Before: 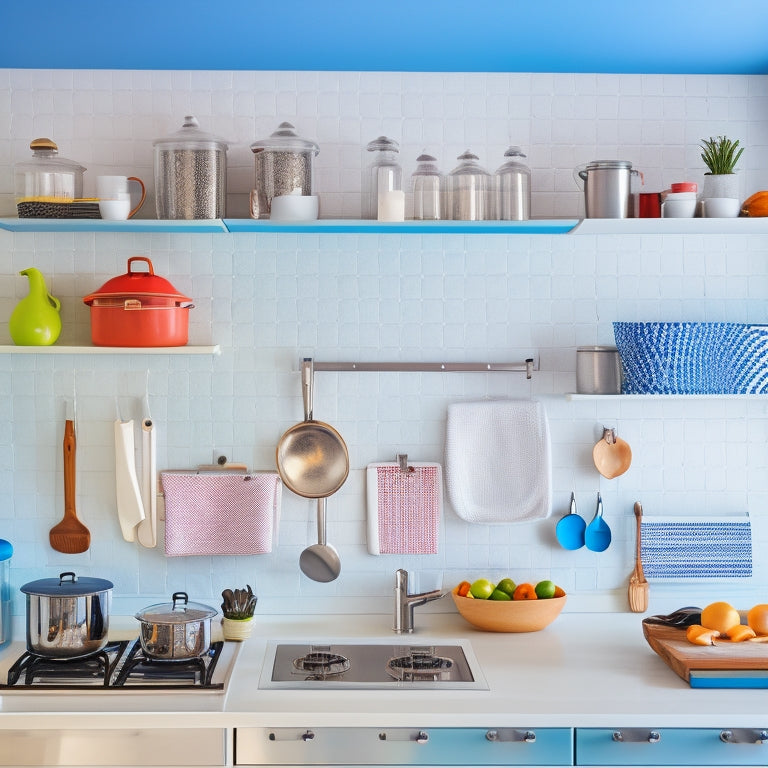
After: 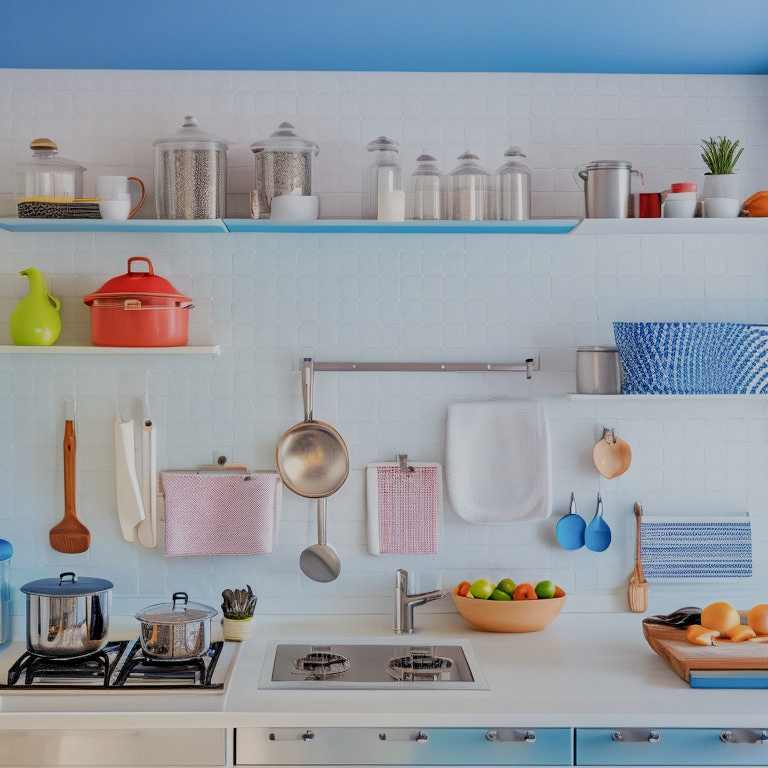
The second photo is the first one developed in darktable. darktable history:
filmic rgb: black relative exposure -6.59 EV, white relative exposure 4.71 EV, hardness 3.13, contrast 0.805
local contrast: highlights 100%, shadows 100%, detail 131%, midtone range 0.2
